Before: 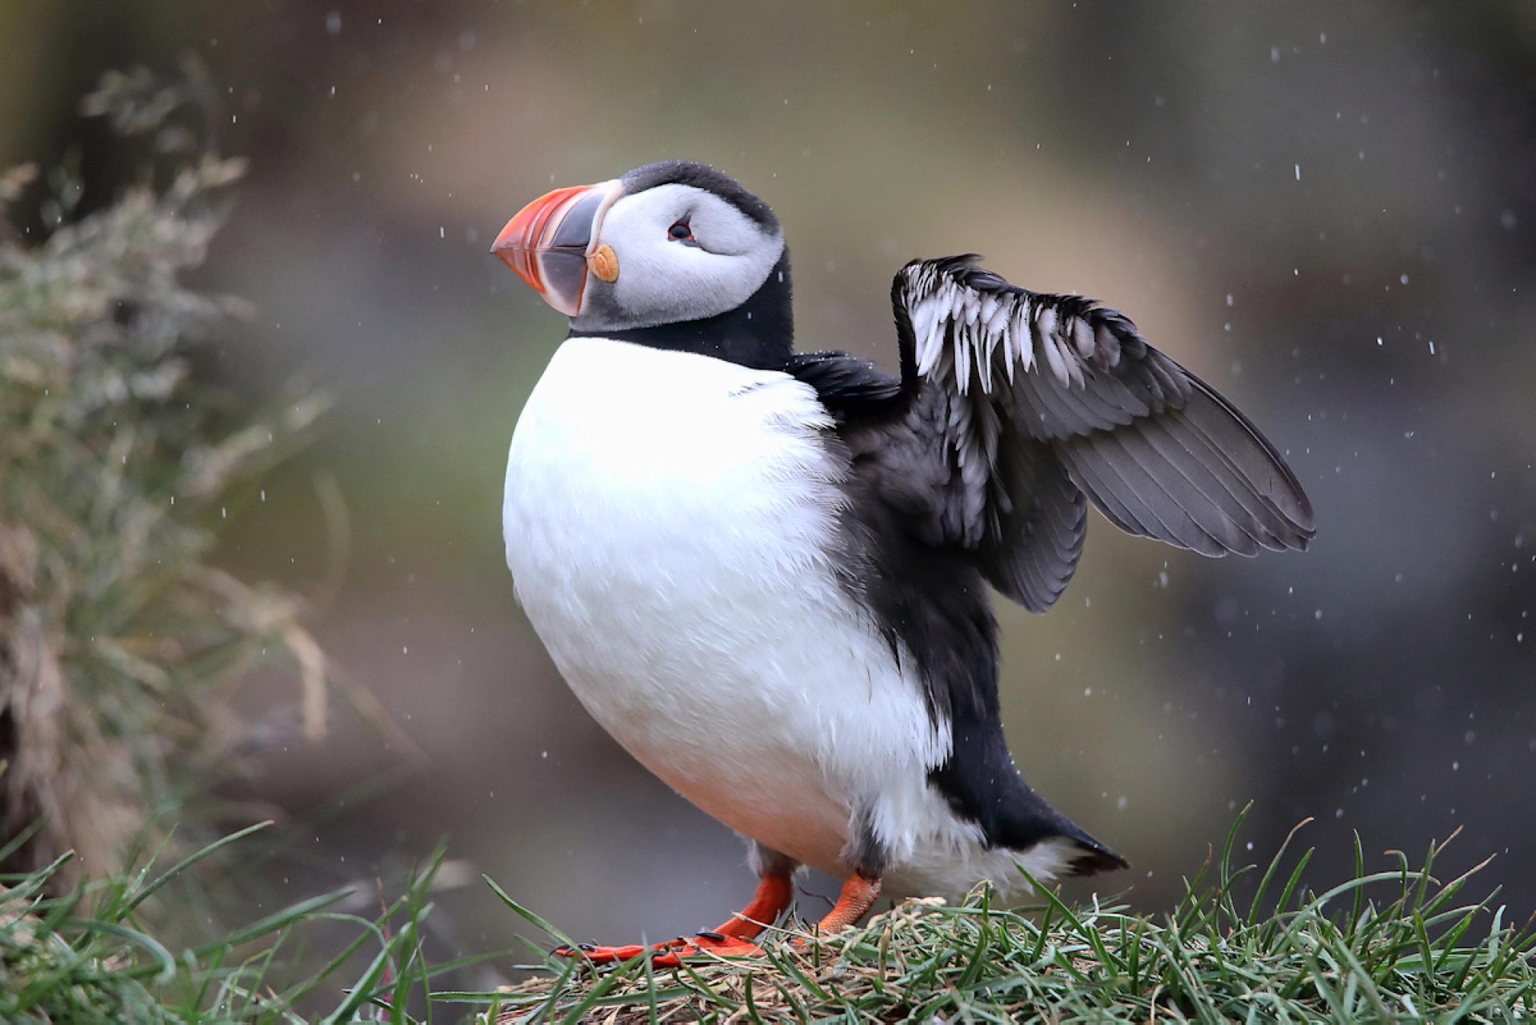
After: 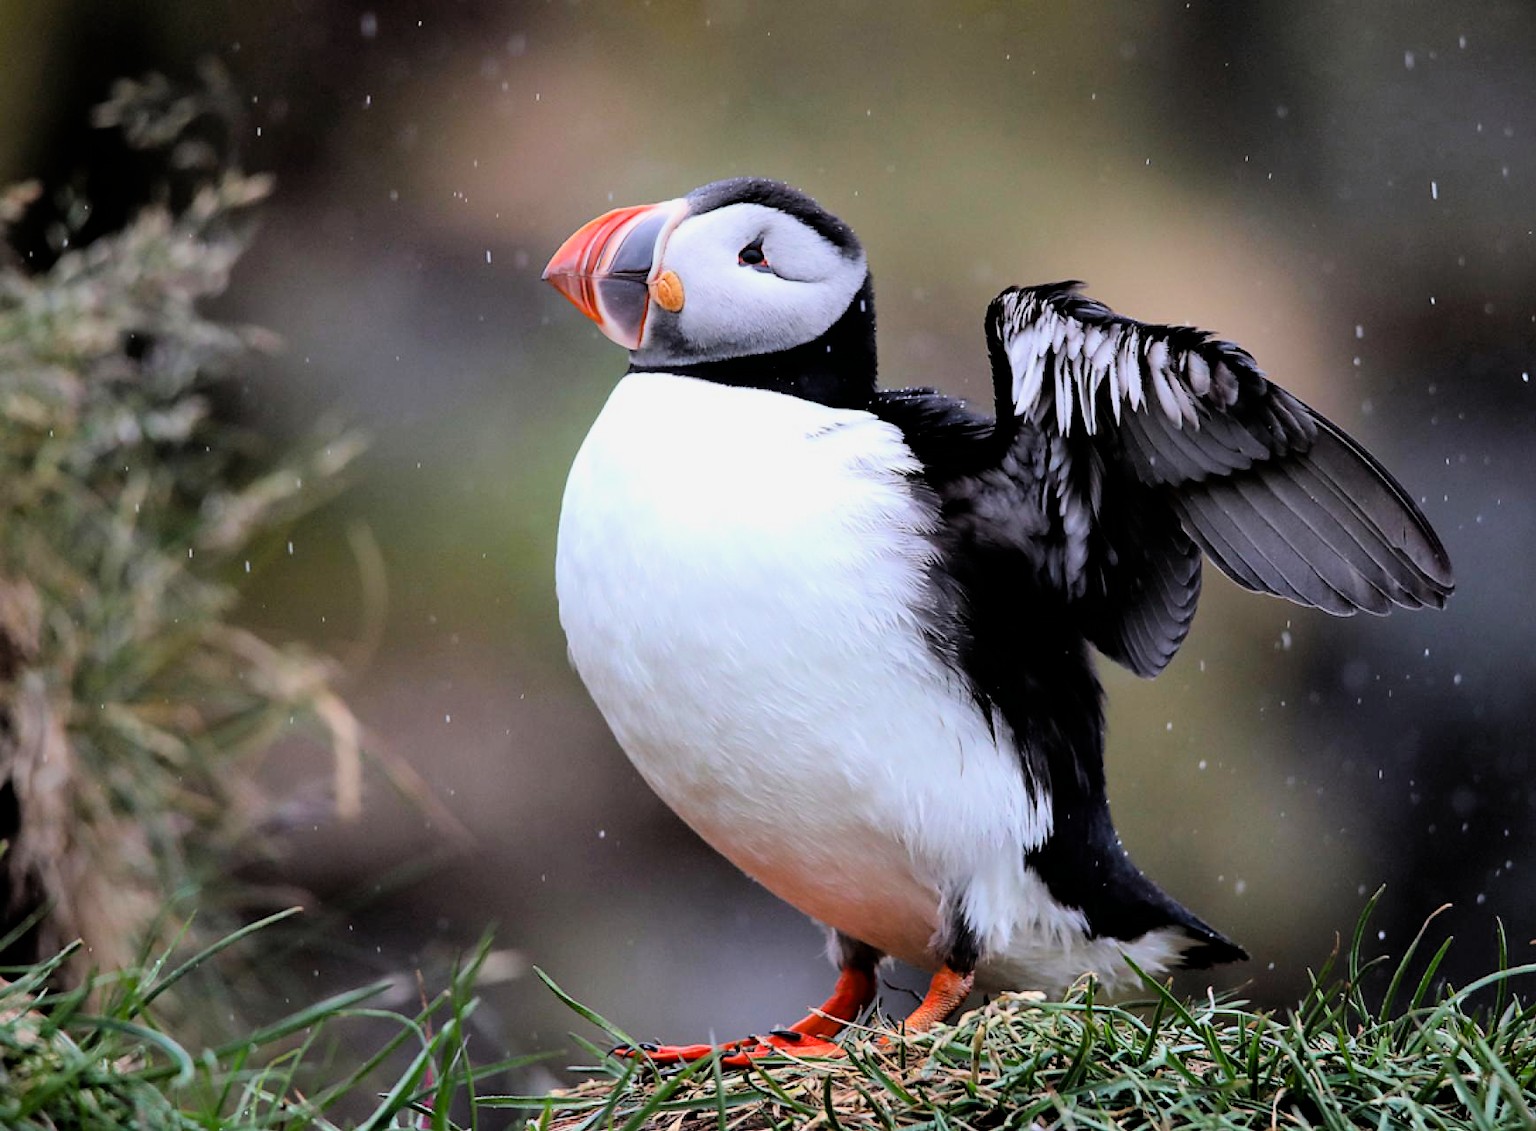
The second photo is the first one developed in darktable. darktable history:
crop: right 9.509%, bottom 0.031%
filmic rgb: black relative exposure -4 EV, white relative exposure 3 EV, hardness 3.02, contrast 1.4
color balance rgb: perceptual saturation grading › global saturation 25%, global vibrance 20%
